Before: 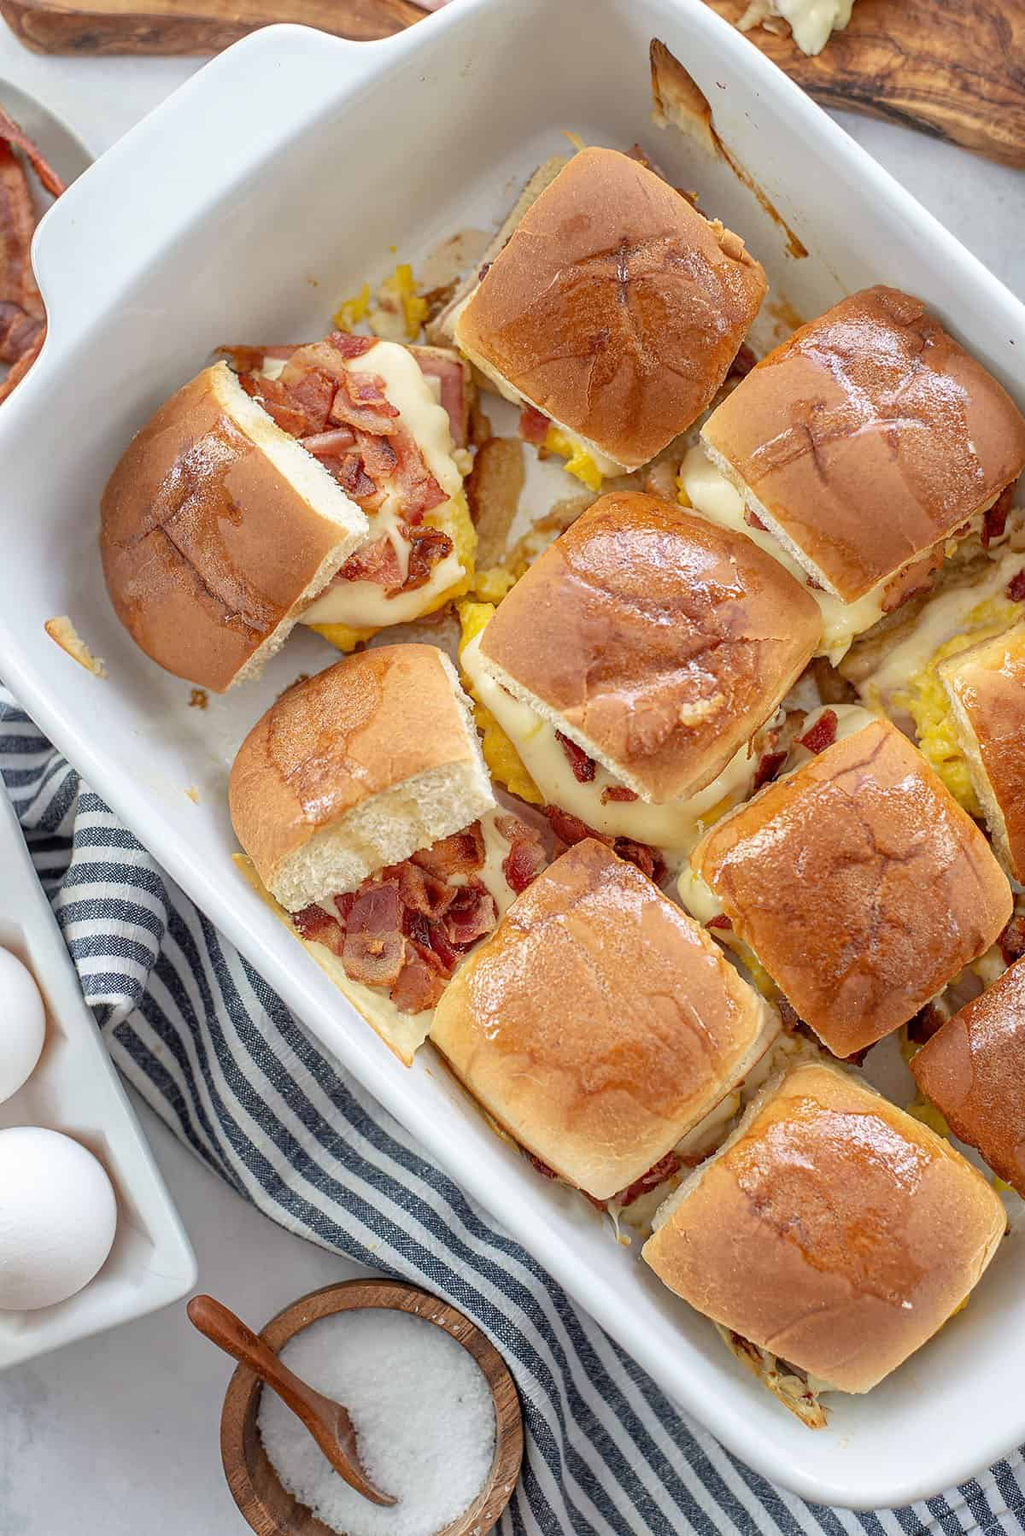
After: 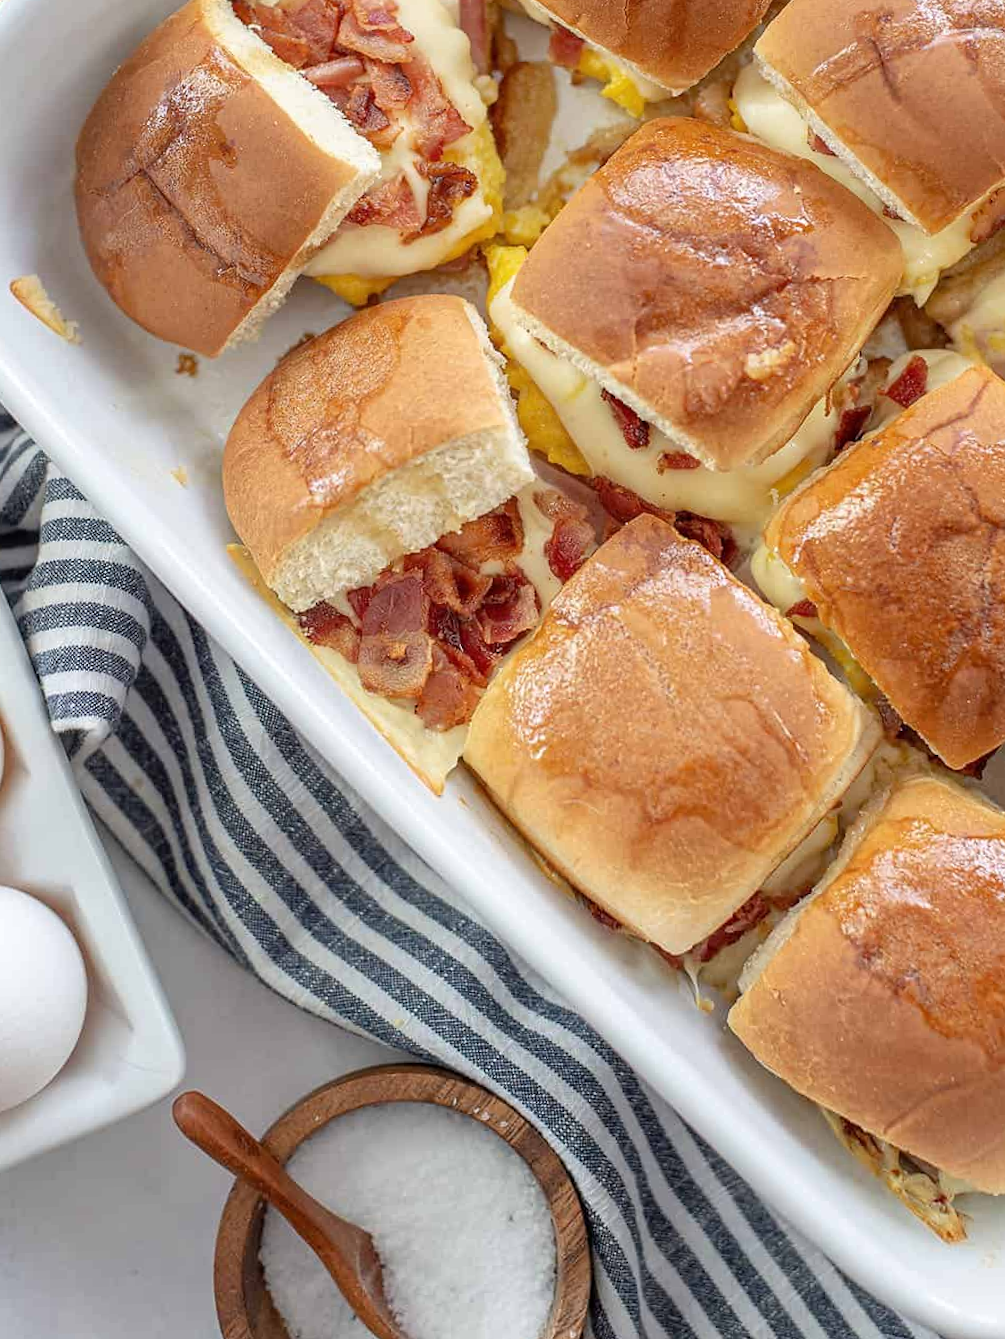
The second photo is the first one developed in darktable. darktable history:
rotate and perspective: rotation -1.68°, lens shift (vertical) -0.146, crop left 0.049, crop right 0.912, crop top 0.032, crop bottom 0.96
color correction: saturation 0.99
crop: top 20.916%, right 9.437%, bottom 0.316%
